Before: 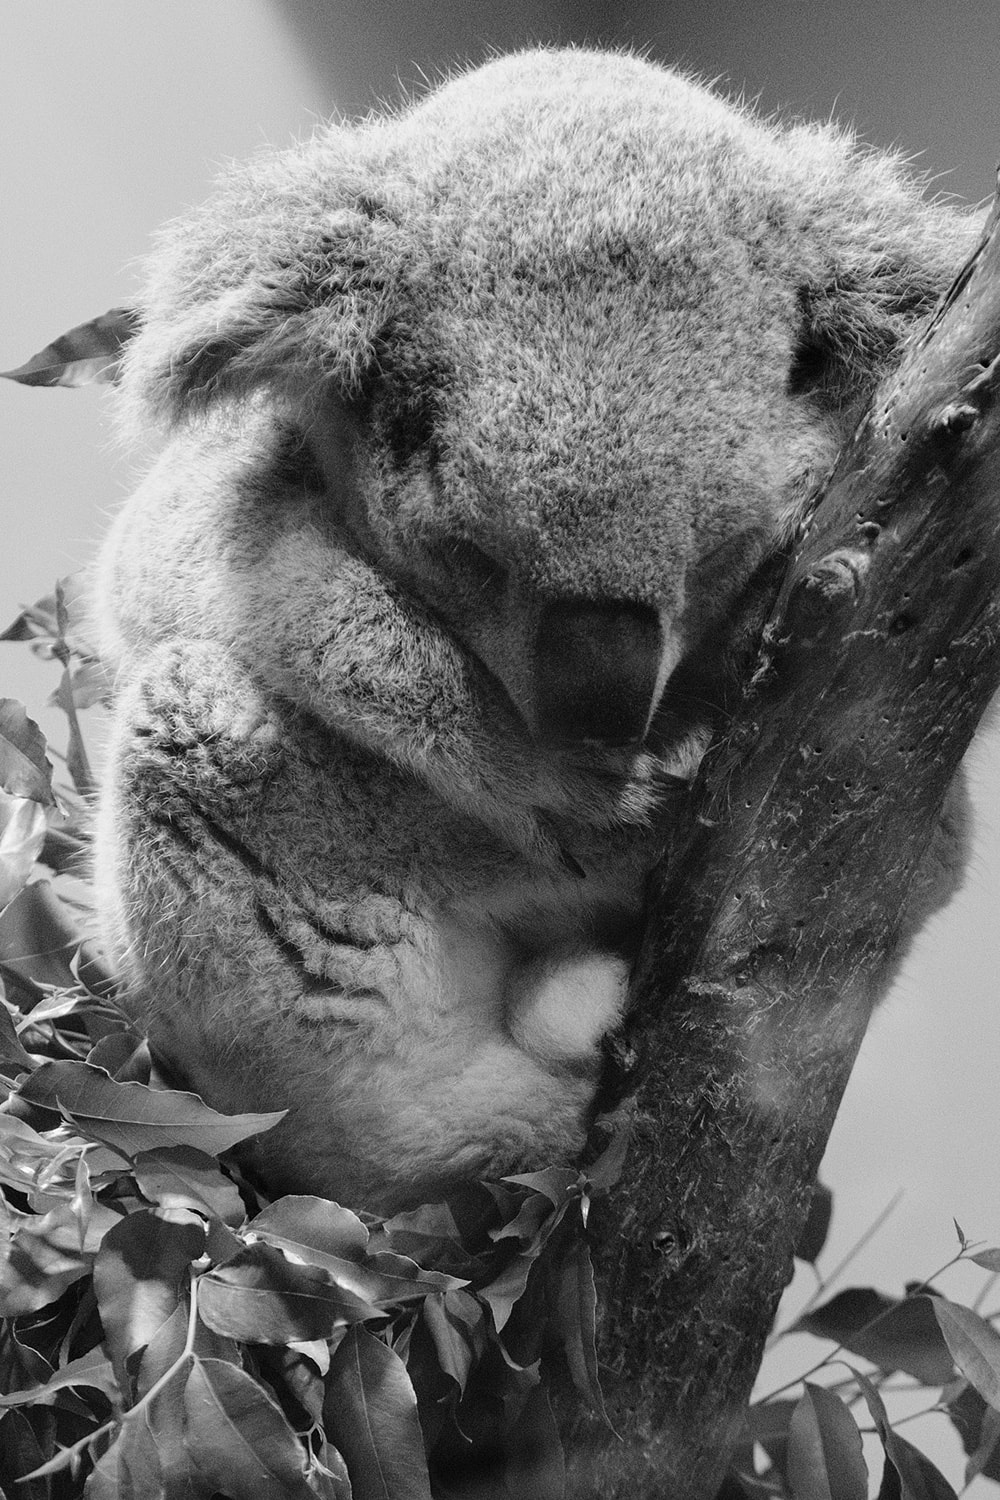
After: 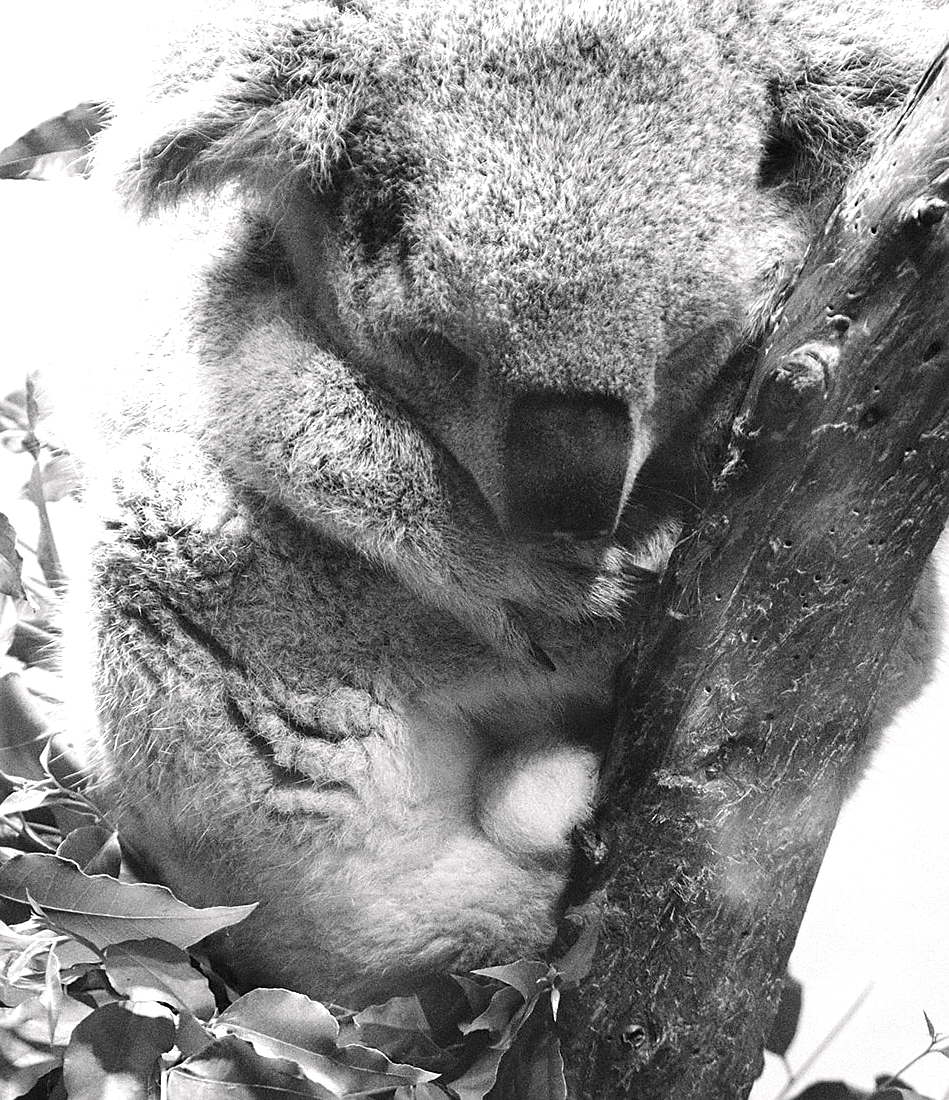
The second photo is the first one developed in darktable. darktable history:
exposure: black level correction 0, exposure 1.001 EV, compensate highlight preservation false
color balance rgb: highlights gain › chroma 0.3%, highlights gain › hue 332.66°, perceptual saturation grading › global saturation 20%, perceptual saturation grading › highlights -50.588%, perceptual saturation grading › shadows 30.437%, global vibrance 16.239%, saturation formula JzAzBz (2021)
crop and rotate: left 3.017%, top 13.805%, right 2.08%, bottom 12.801%
sharpen: radius 1.882, amount 0.402, threshold 1.577
